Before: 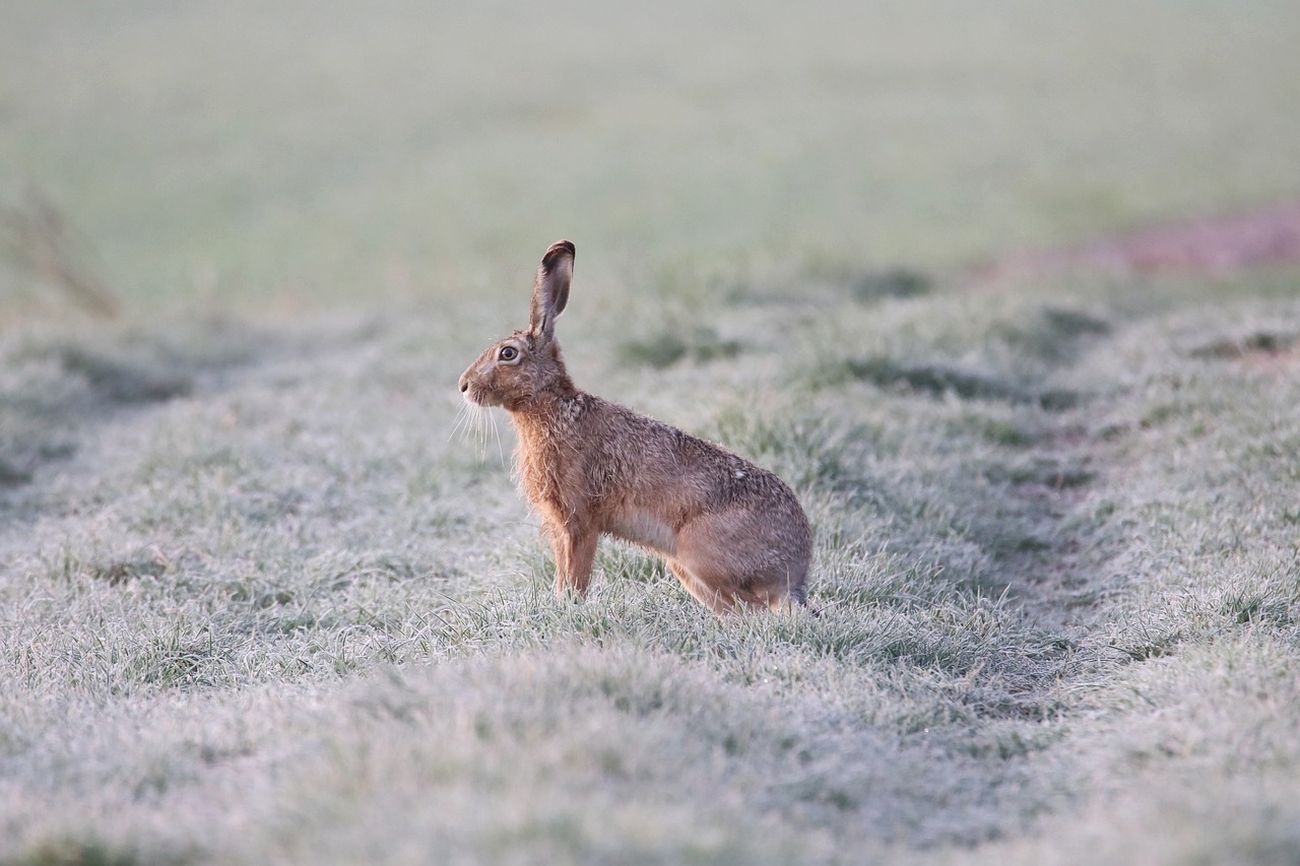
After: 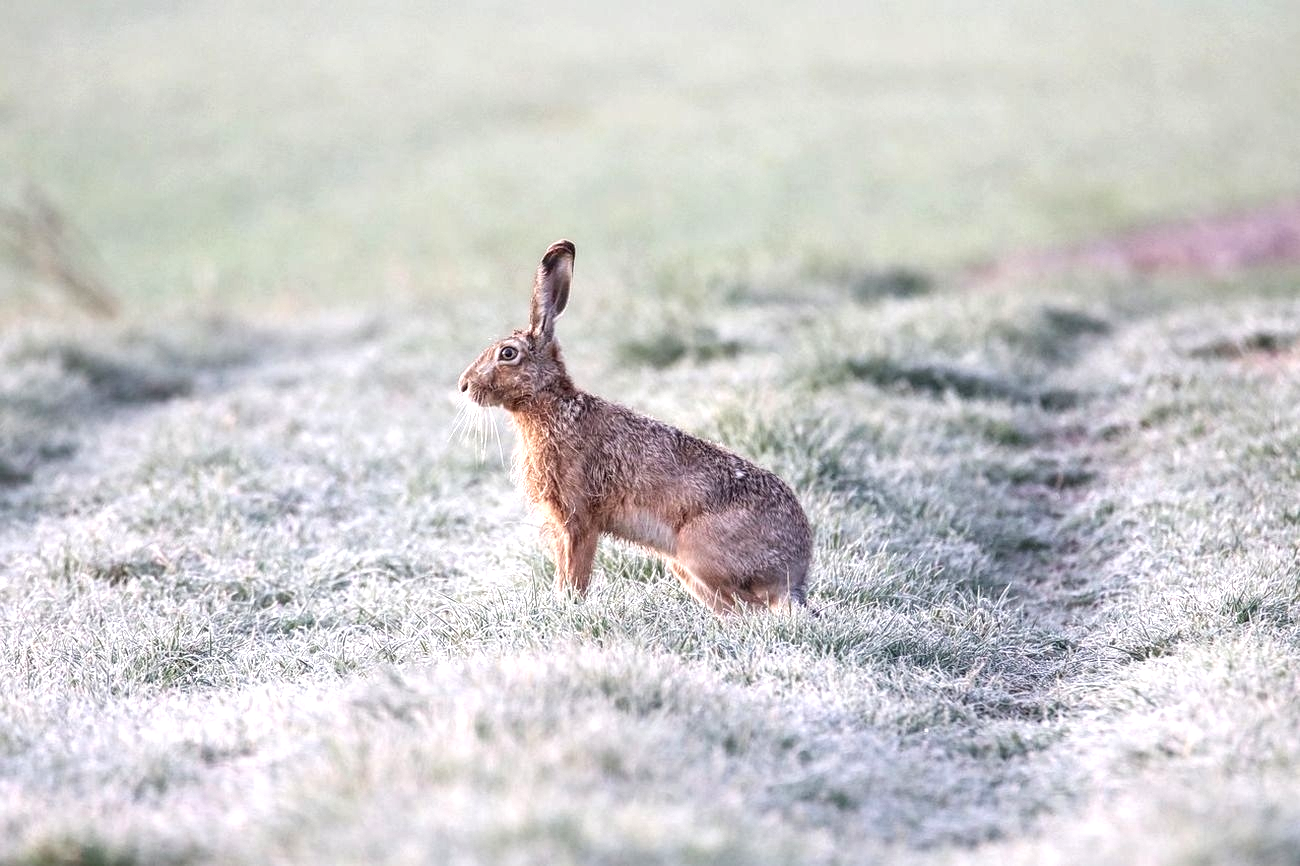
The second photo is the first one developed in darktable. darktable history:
local contrast: detail 142%
exposure: black level correction 0.001, exposure 0.675 EV, compensate highlight preservation false
